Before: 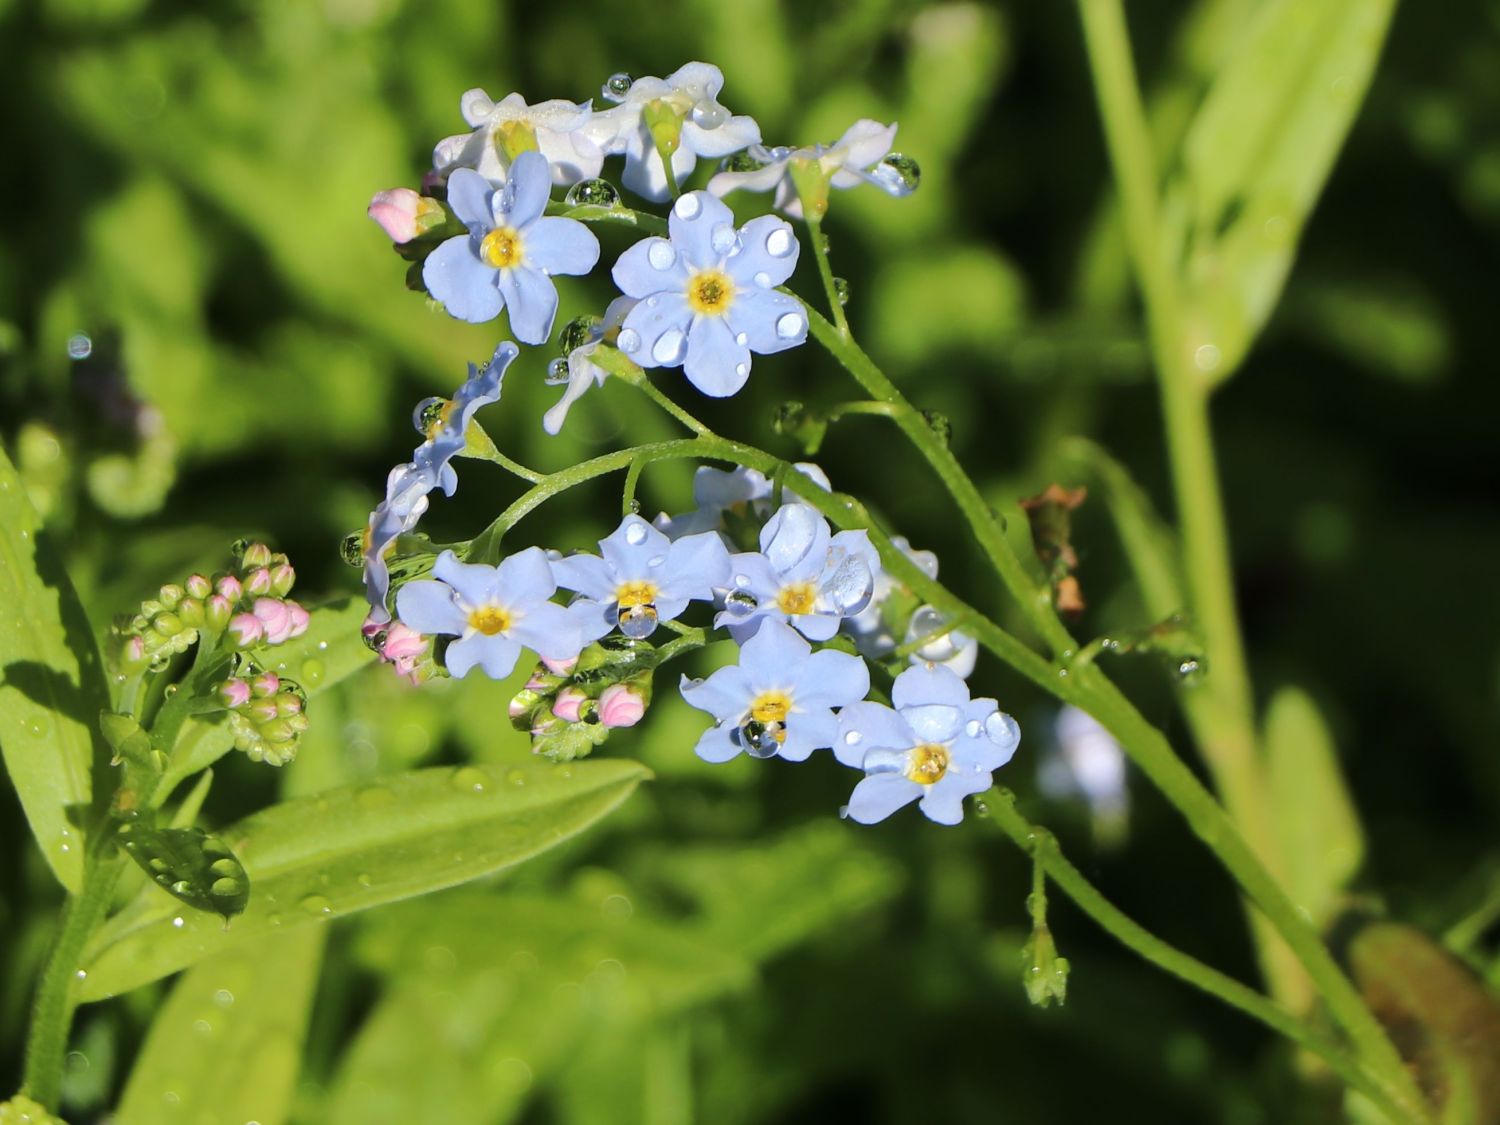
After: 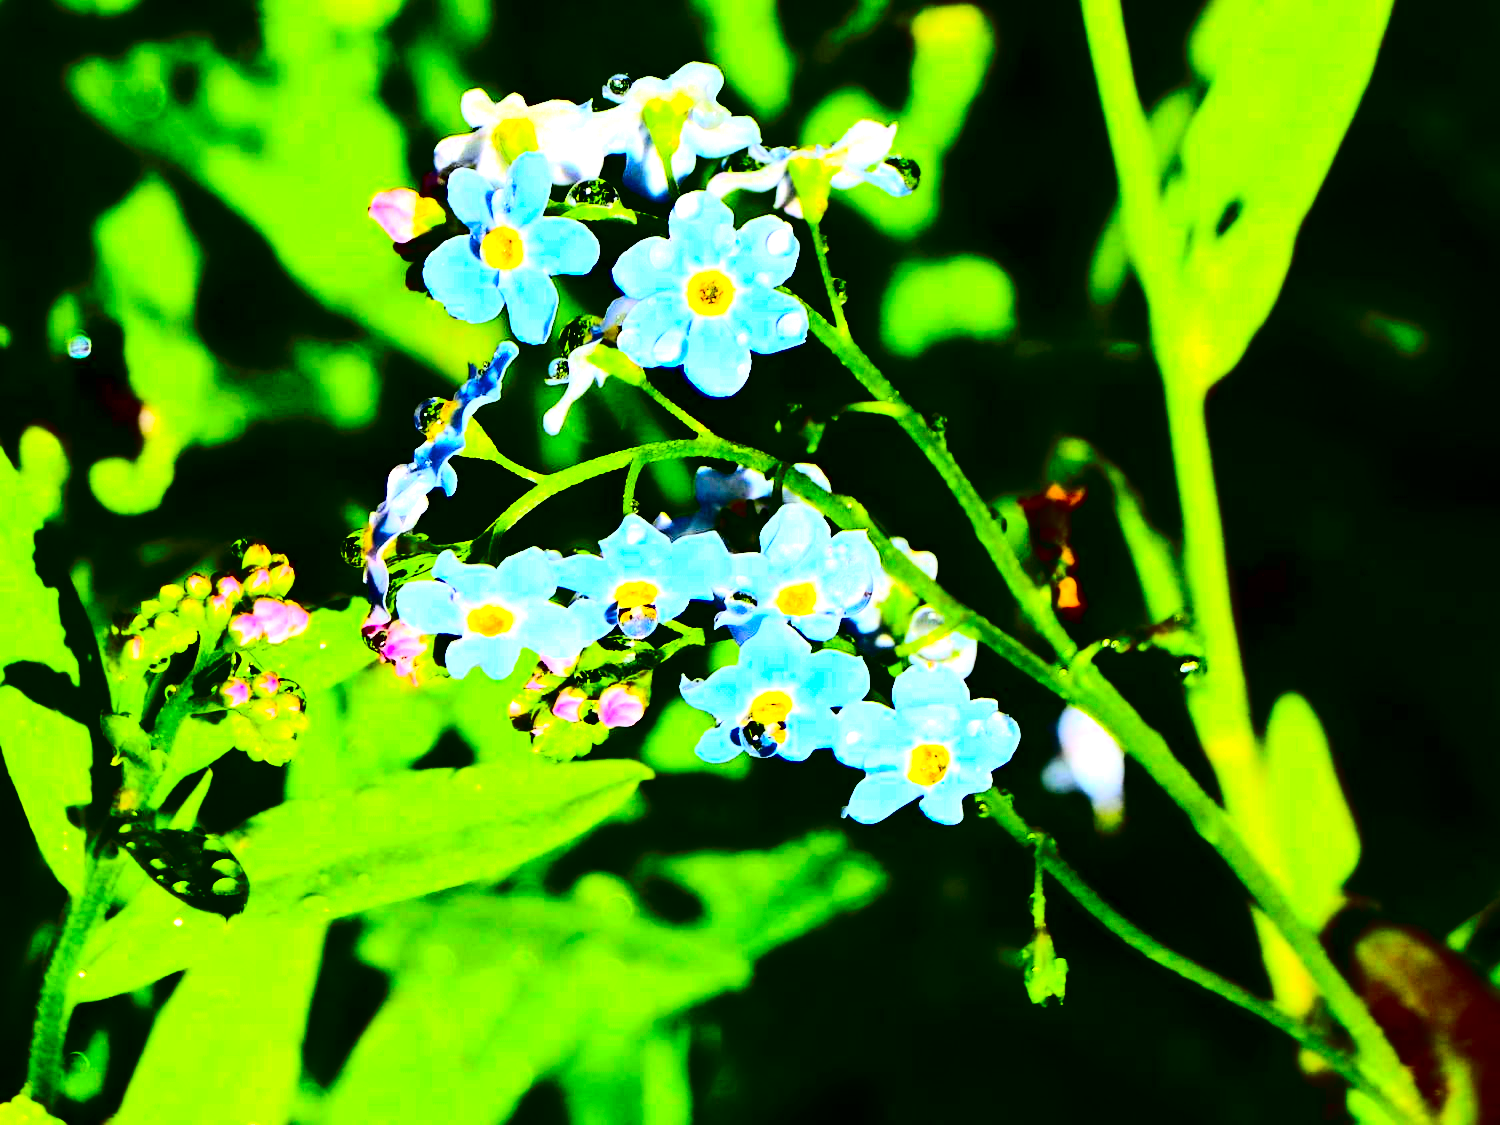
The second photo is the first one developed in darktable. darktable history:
exposure: exposure 0.558 EV, compensate exposure bias true, compensate highlight preservation false
color balance rgb: shadows lift › chroma 1.043%, shadows lift › hue 31.32°, linear chroma grading › global chroma 14.344%, perceptual saturation grading › global saturation 24.944%, perceptual brilliance grading › highlights 11.386%, global vibrance 20%
contrast brightness saturation: contrast 0.757, brightness -0.994, saturation 0.999
